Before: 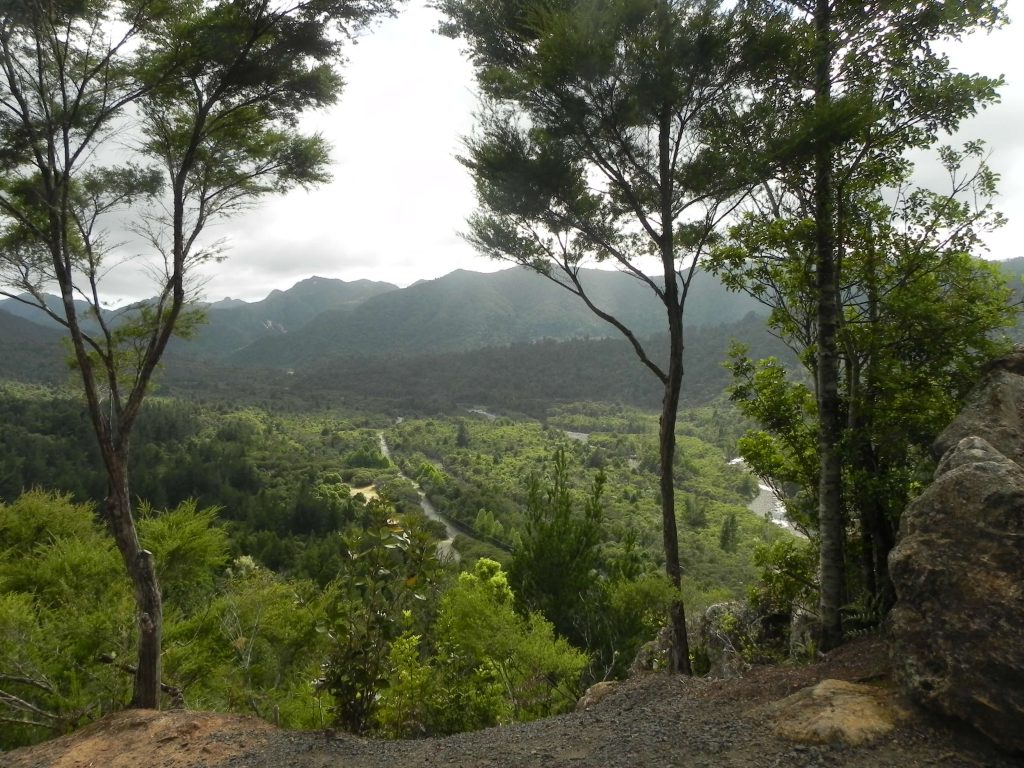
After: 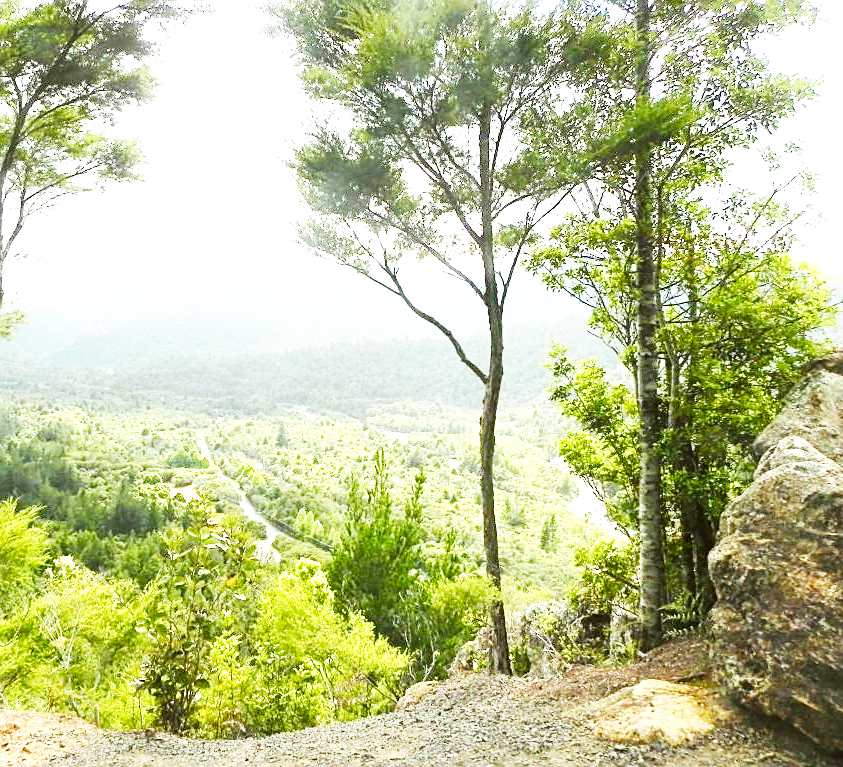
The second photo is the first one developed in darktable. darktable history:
base curve: curves: ch0 [(0, 0) (0.007, 0.004) (0.027, 0.03) (0.046, 0.07) (0.207, 0.54) (0.442, 0.872) (0.673, 0.972) (1, 1)], preserve colors none
white balance: emerald 1
tone equalizer: on, module defaults
exposure: exposure 2 EV, compensate exposure bias true, compensate highlight preservation false
crop: left 17.582%, bottom 0.031%
sharpen: on, module defaults
color balance: lift [1.004, 1.002, 1.002, 0.998], gamma [1, 1.007, 1.002, 0.993], gain [1, 0.977, 1.013, 1.023], contrast -3.64%
